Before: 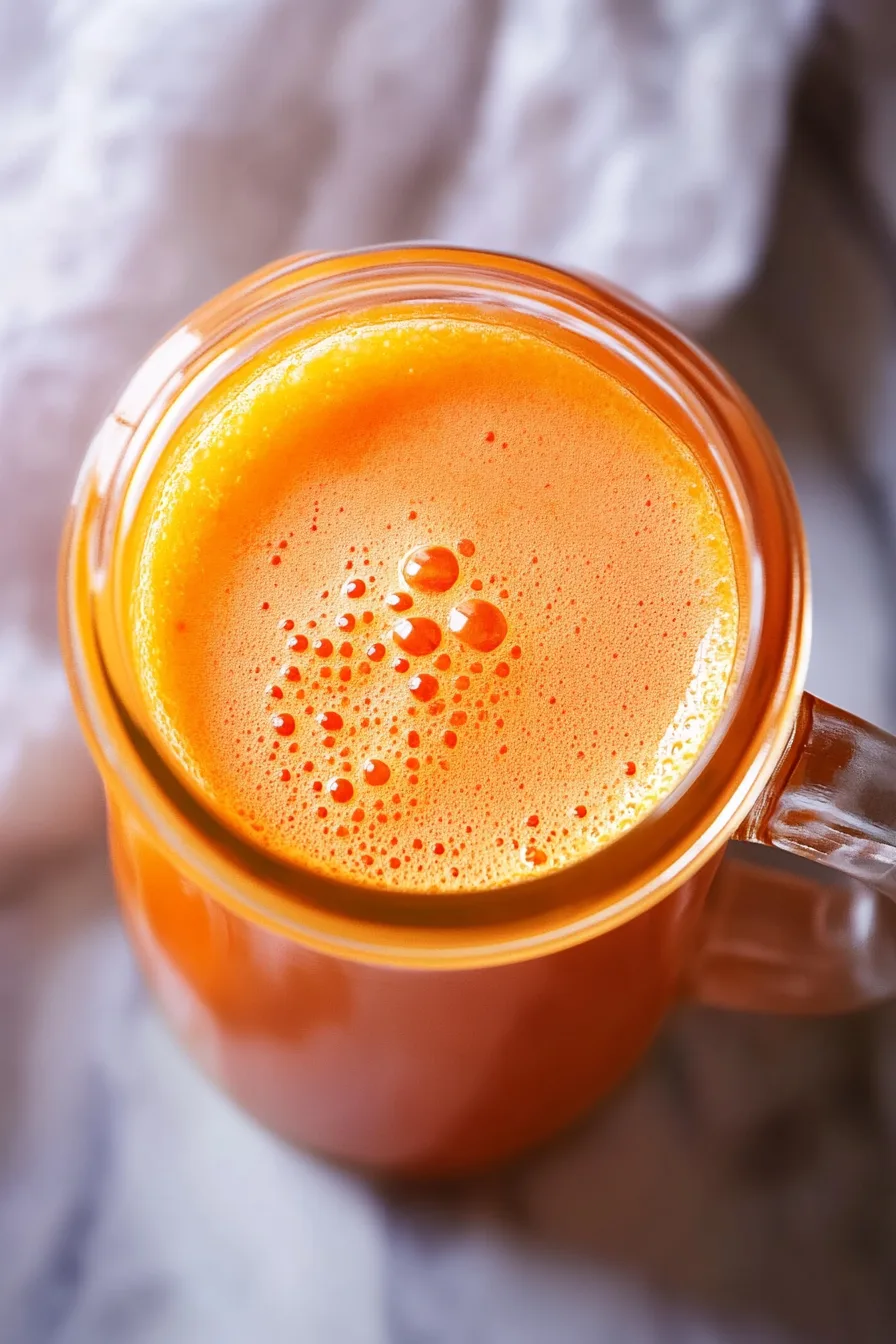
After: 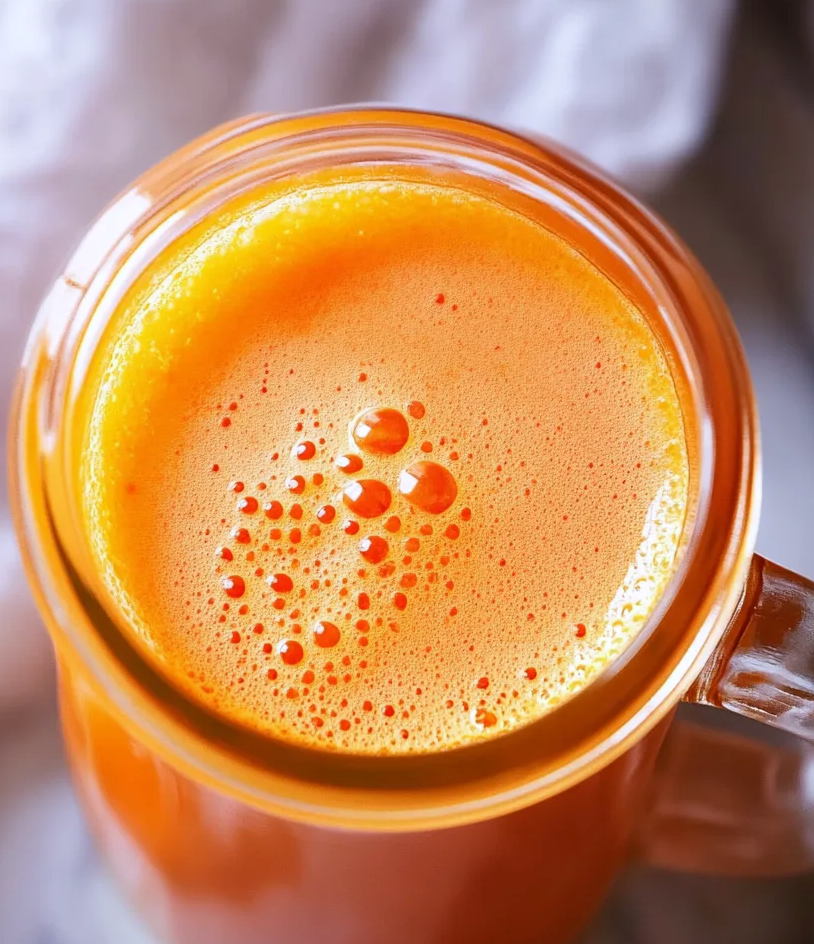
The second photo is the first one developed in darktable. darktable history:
crop: left 5.596%, top 10.314%, right 3.534%, bottom 19.395%
white balance: red 0.983, blue 1.036
